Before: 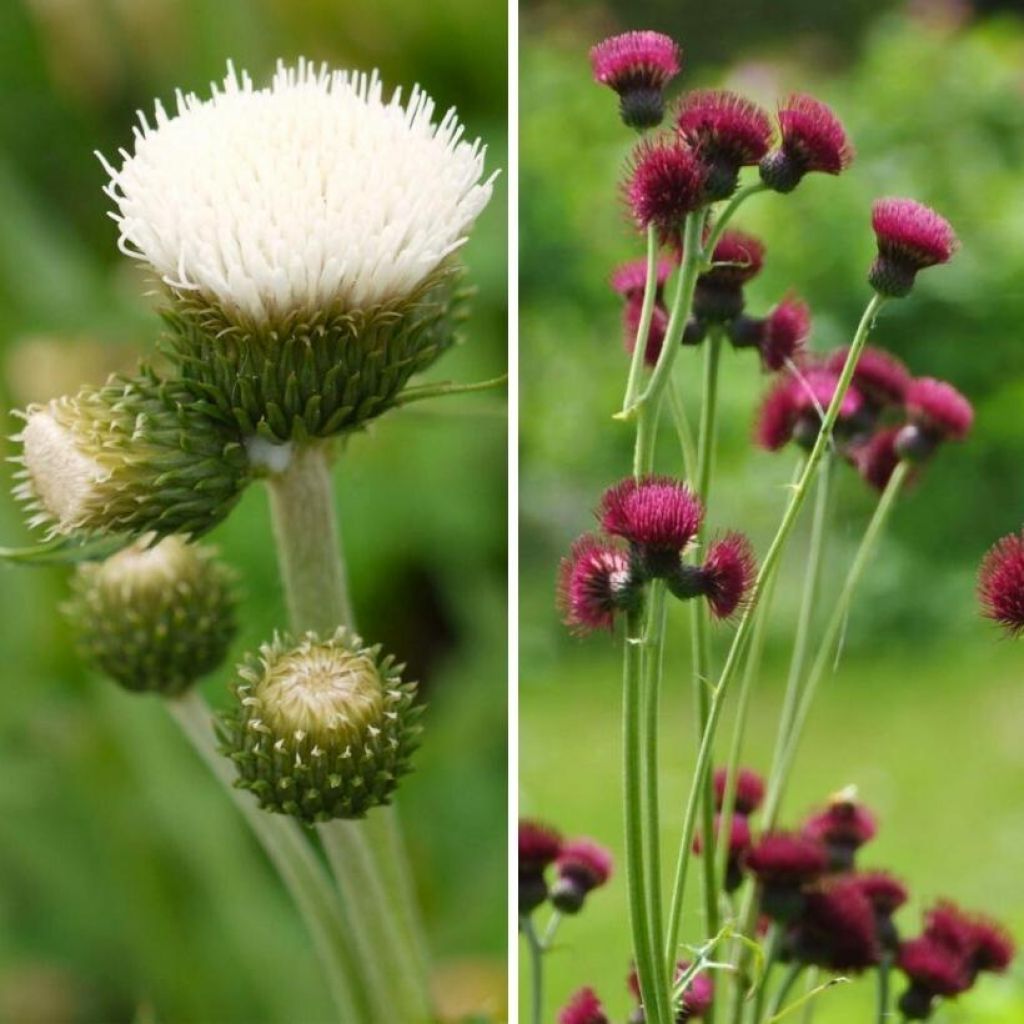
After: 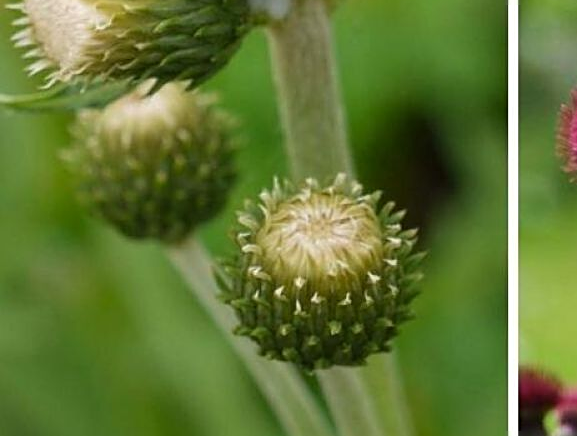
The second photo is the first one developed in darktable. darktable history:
sharpen: on, module defaults
crop: top 44.273%, right 43.56%, bottom 13.075%
color calibration: illuminant same as pipeline (D50), adaptation none (bypass), x 0.333, y 0.334, temperature 5006.1 K
